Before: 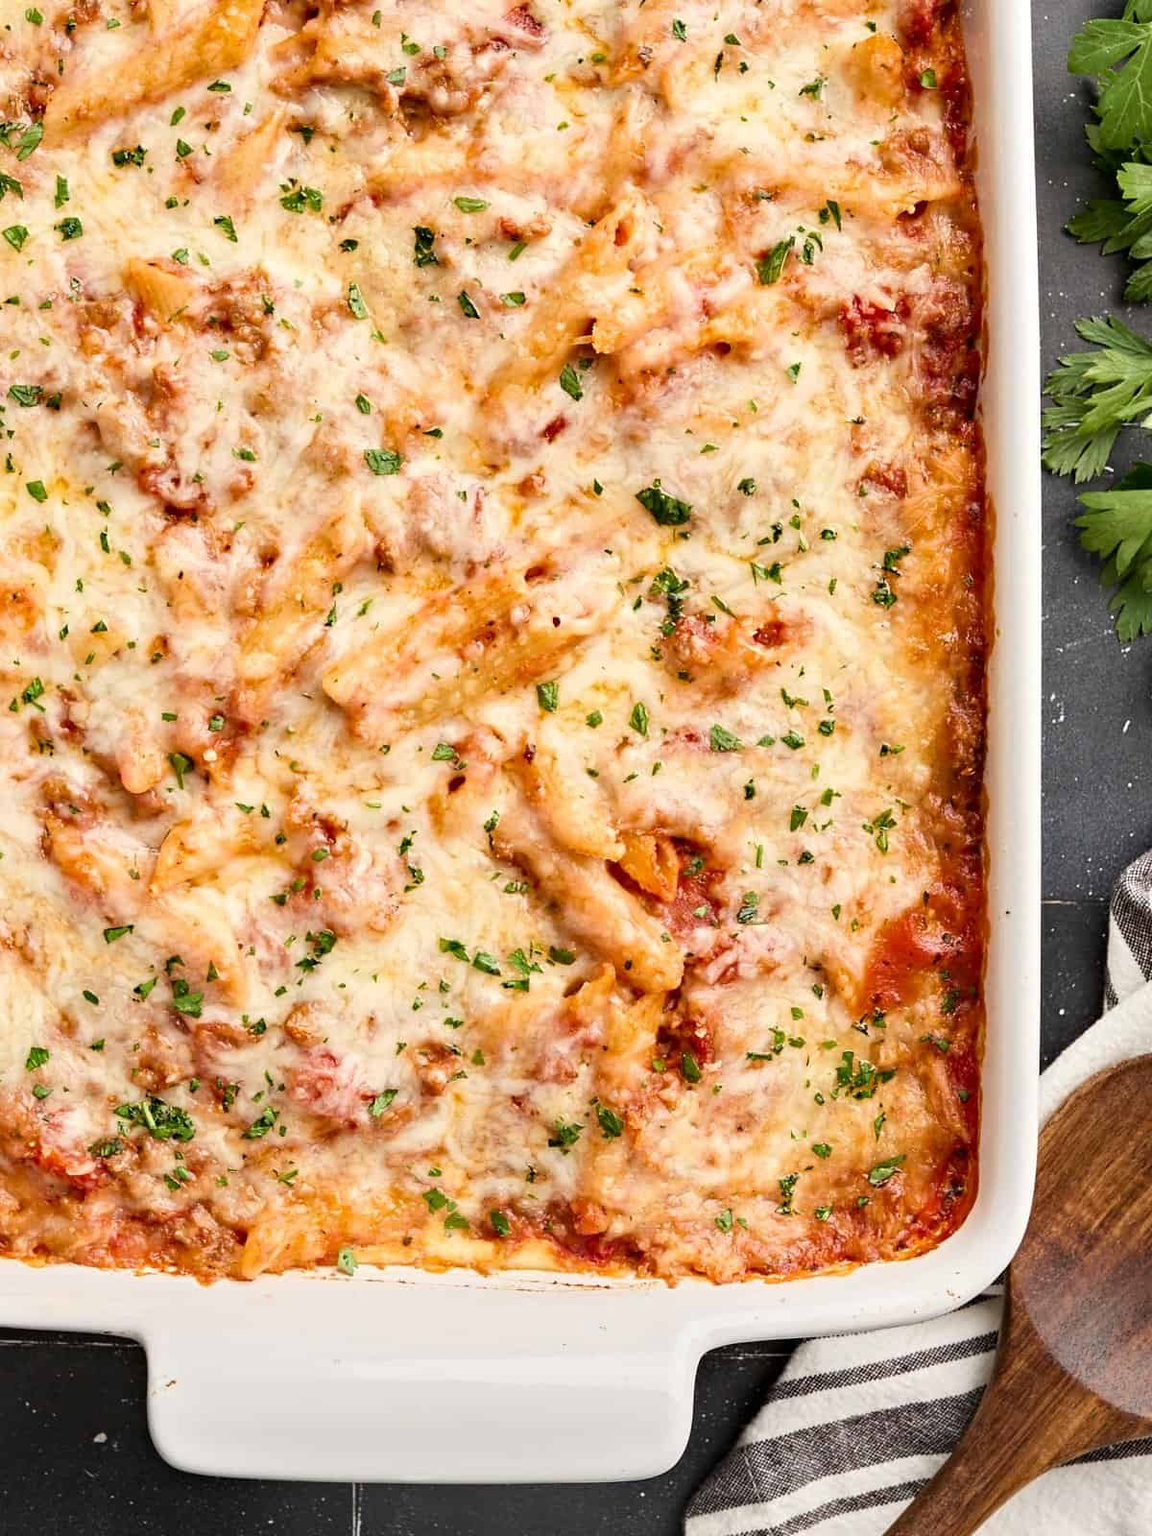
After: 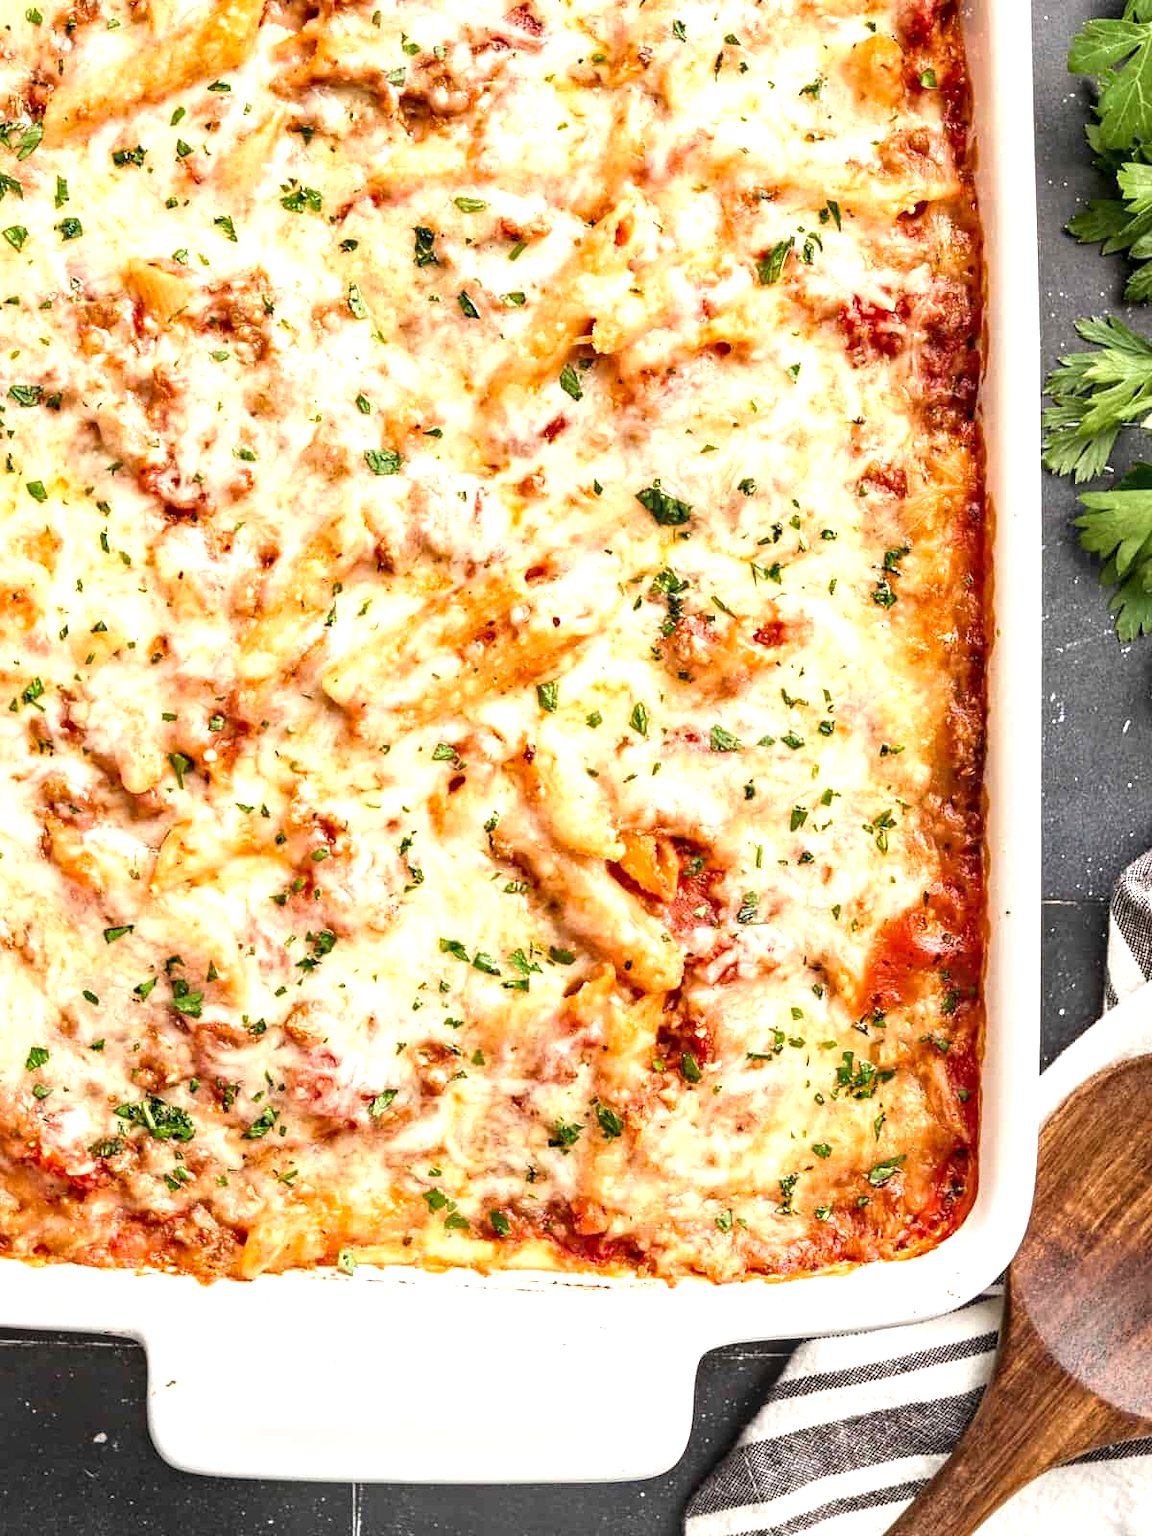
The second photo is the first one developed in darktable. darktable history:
exposure: black level correction 0, exposure 0.693 EV, compensate exposure bias true, compensate highlight preservation false
local contrast: detail 130%
